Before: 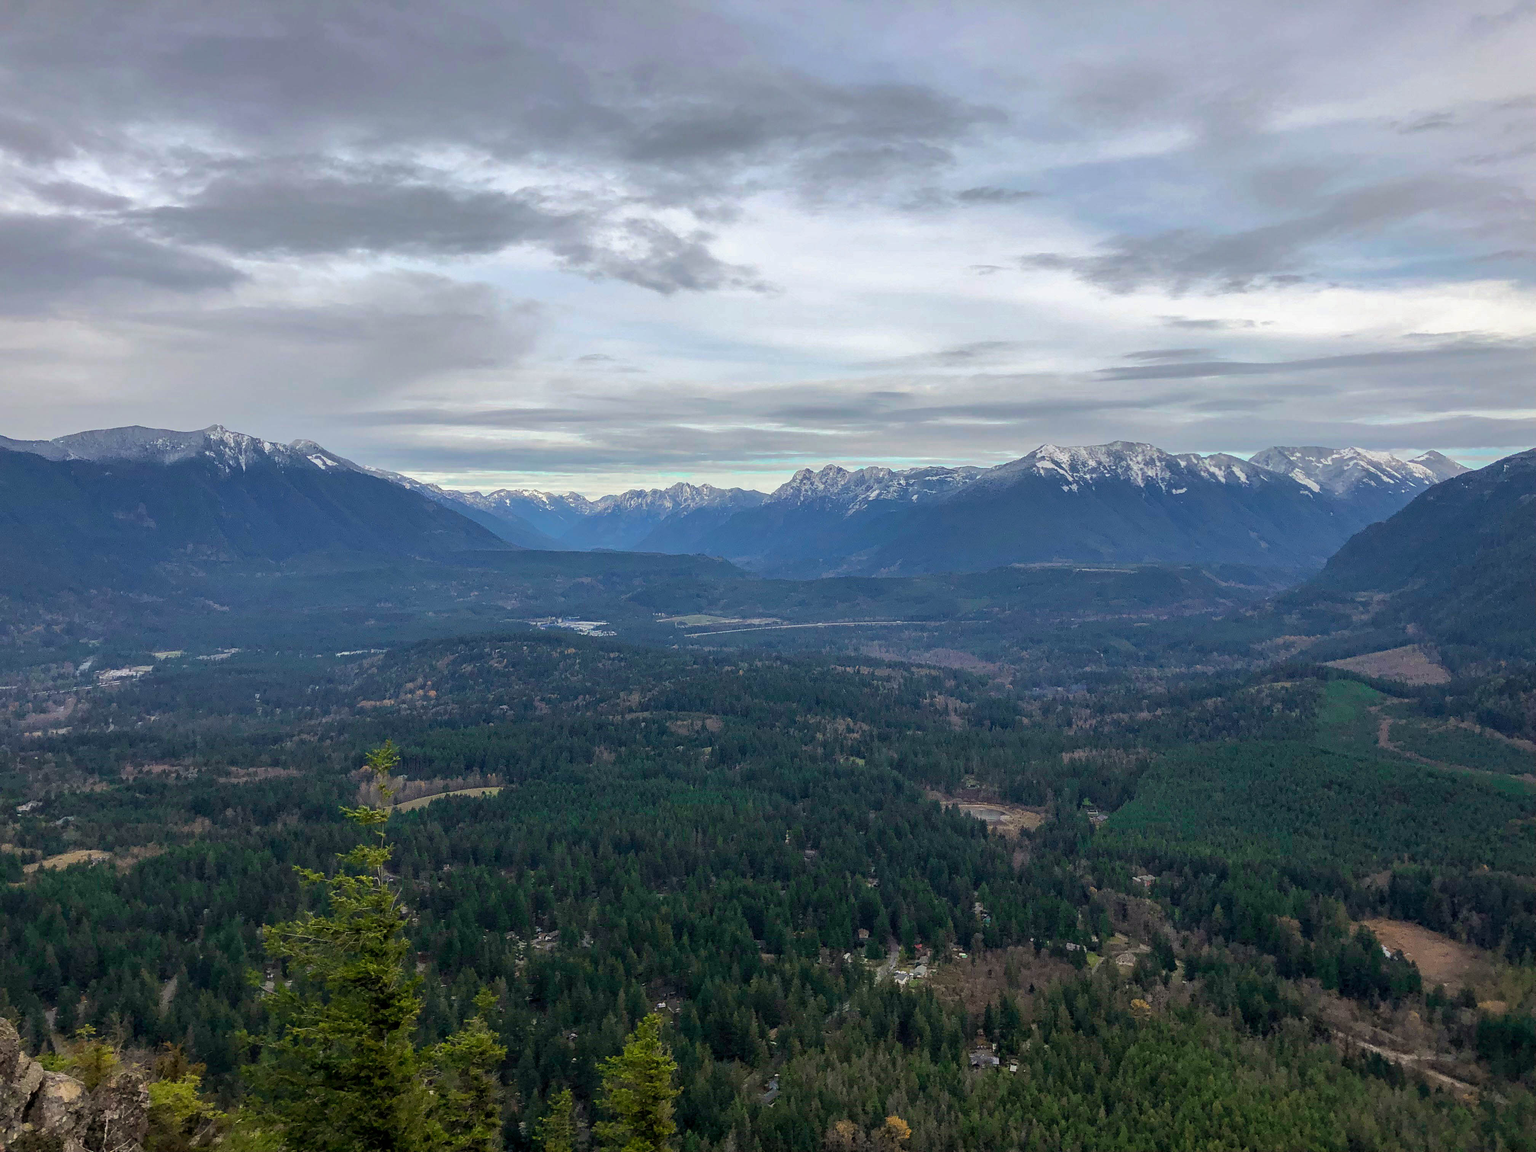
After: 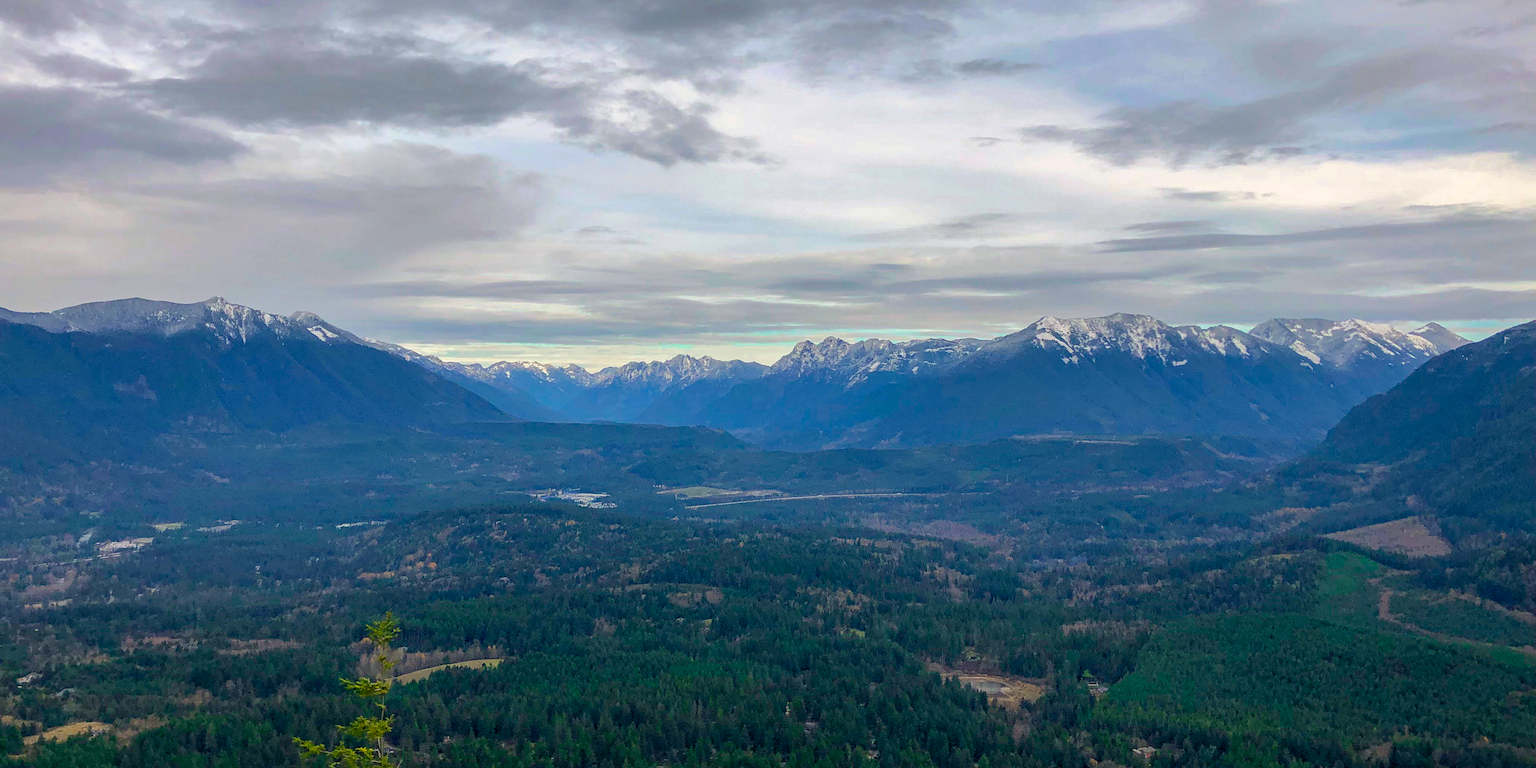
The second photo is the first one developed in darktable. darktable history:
crop: top 11.166%, bottom 22.168%
color balance rgb: shadows lift › chroma 2%, shadows lift › hue 217.2°, power › hue 60°, highlights gain › chroma 1%, highlights gain › hue 69.6°, global offset › luminance -0.5%, perceptual saturation grading › global saturation 15%, global vibrance 15%
color correction: highlights a* 0.816, highlights b* 2.78, saturation 1.1
